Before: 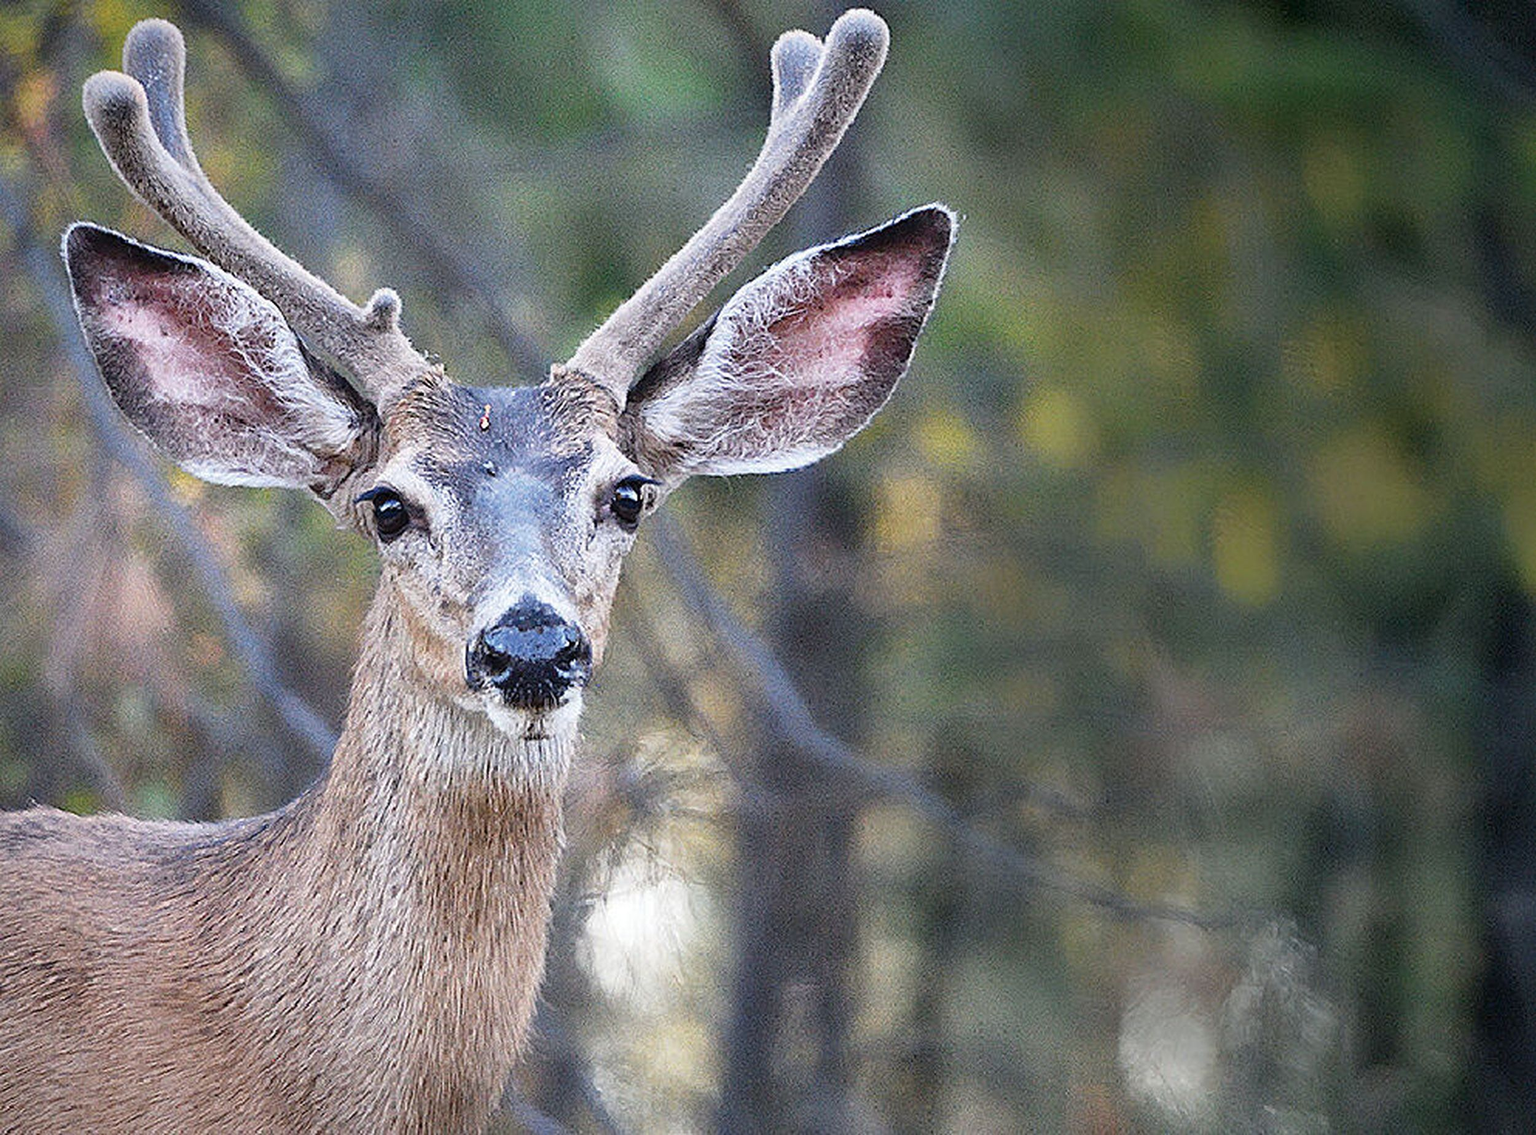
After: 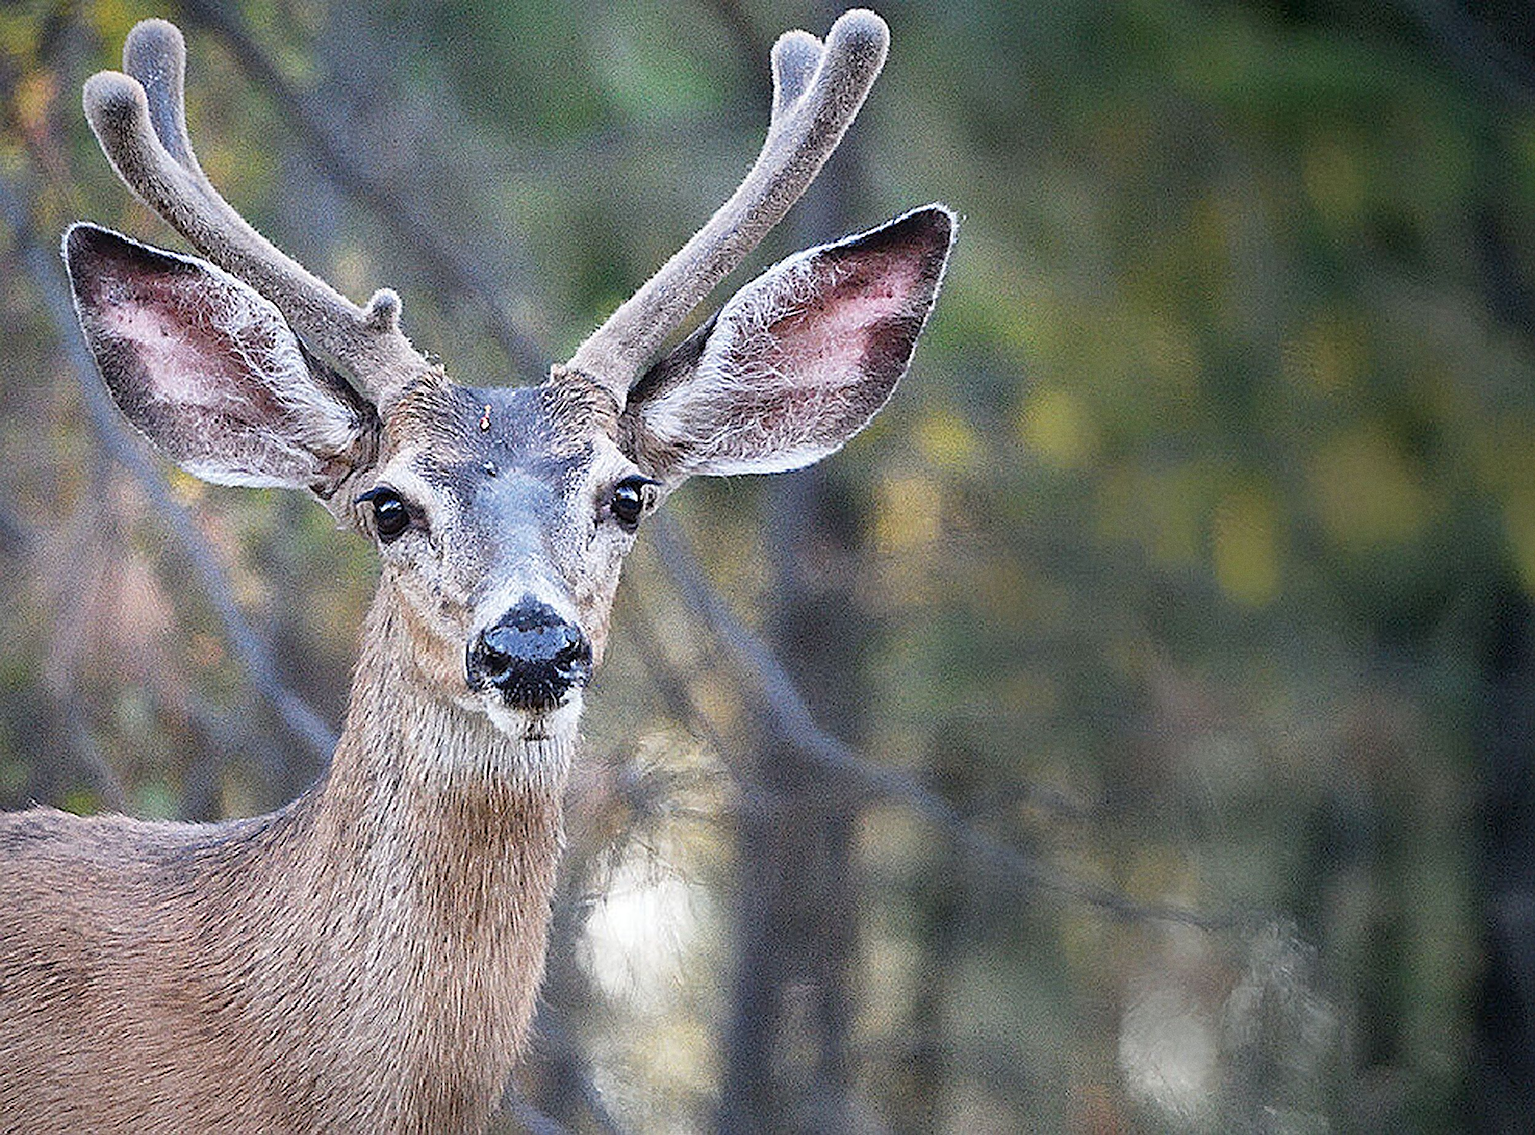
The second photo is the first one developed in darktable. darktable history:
grain: coarseness 0.09 ISO
color balance rgb: perceptual saturation grading › global saturation -3%
sharpen: on, module defaults
